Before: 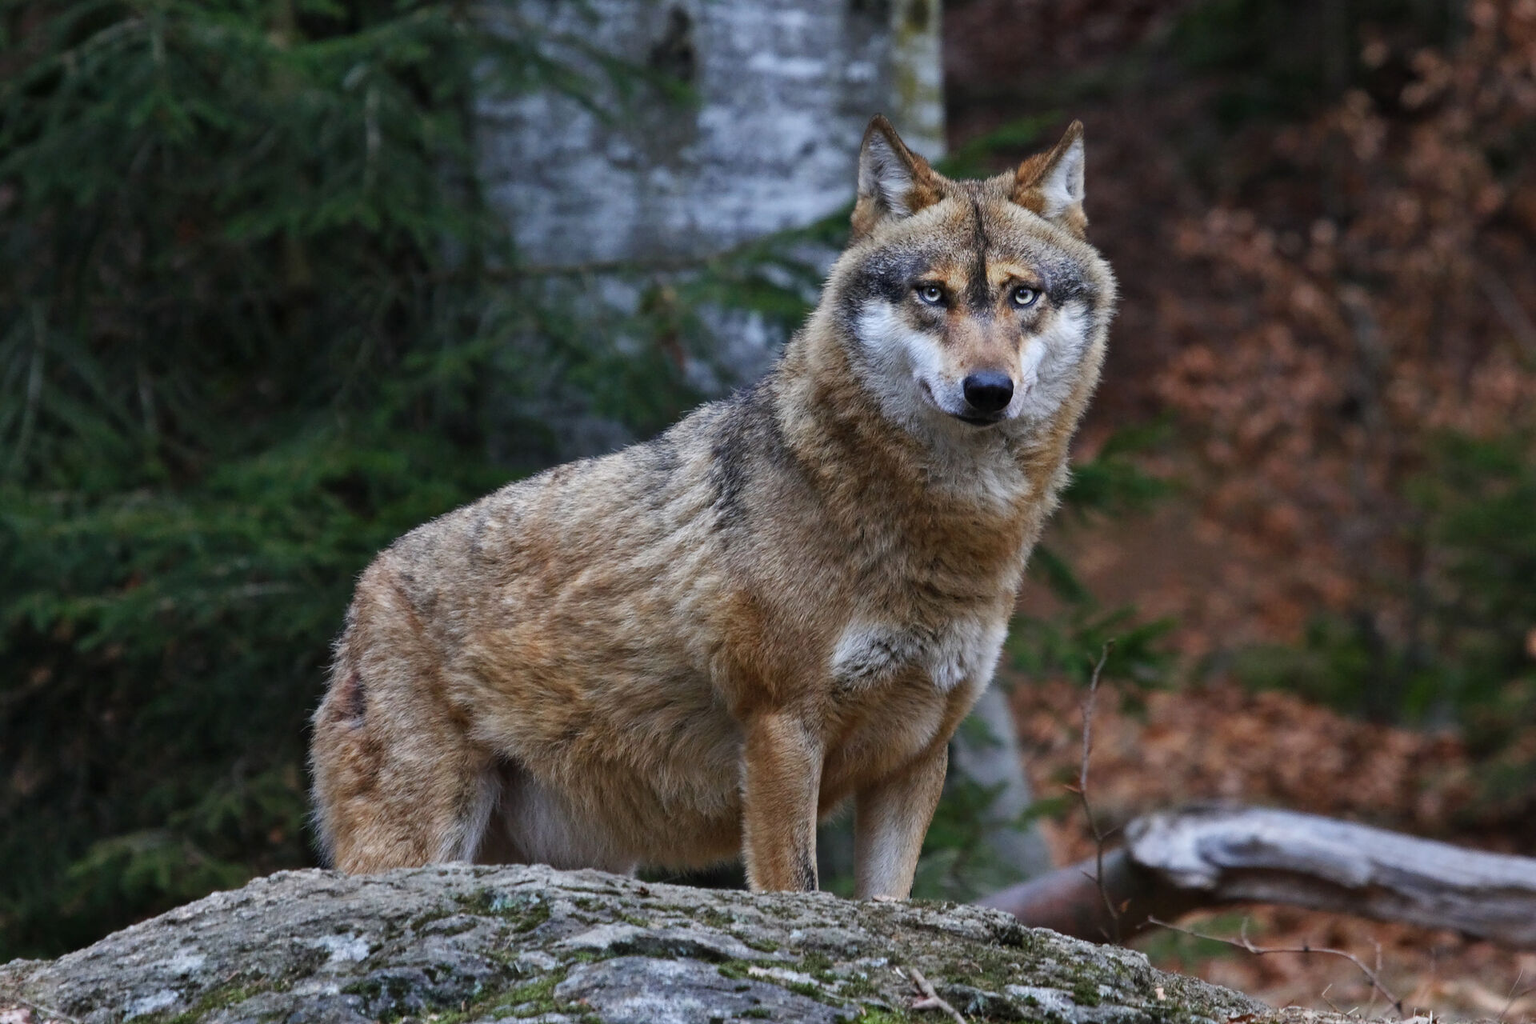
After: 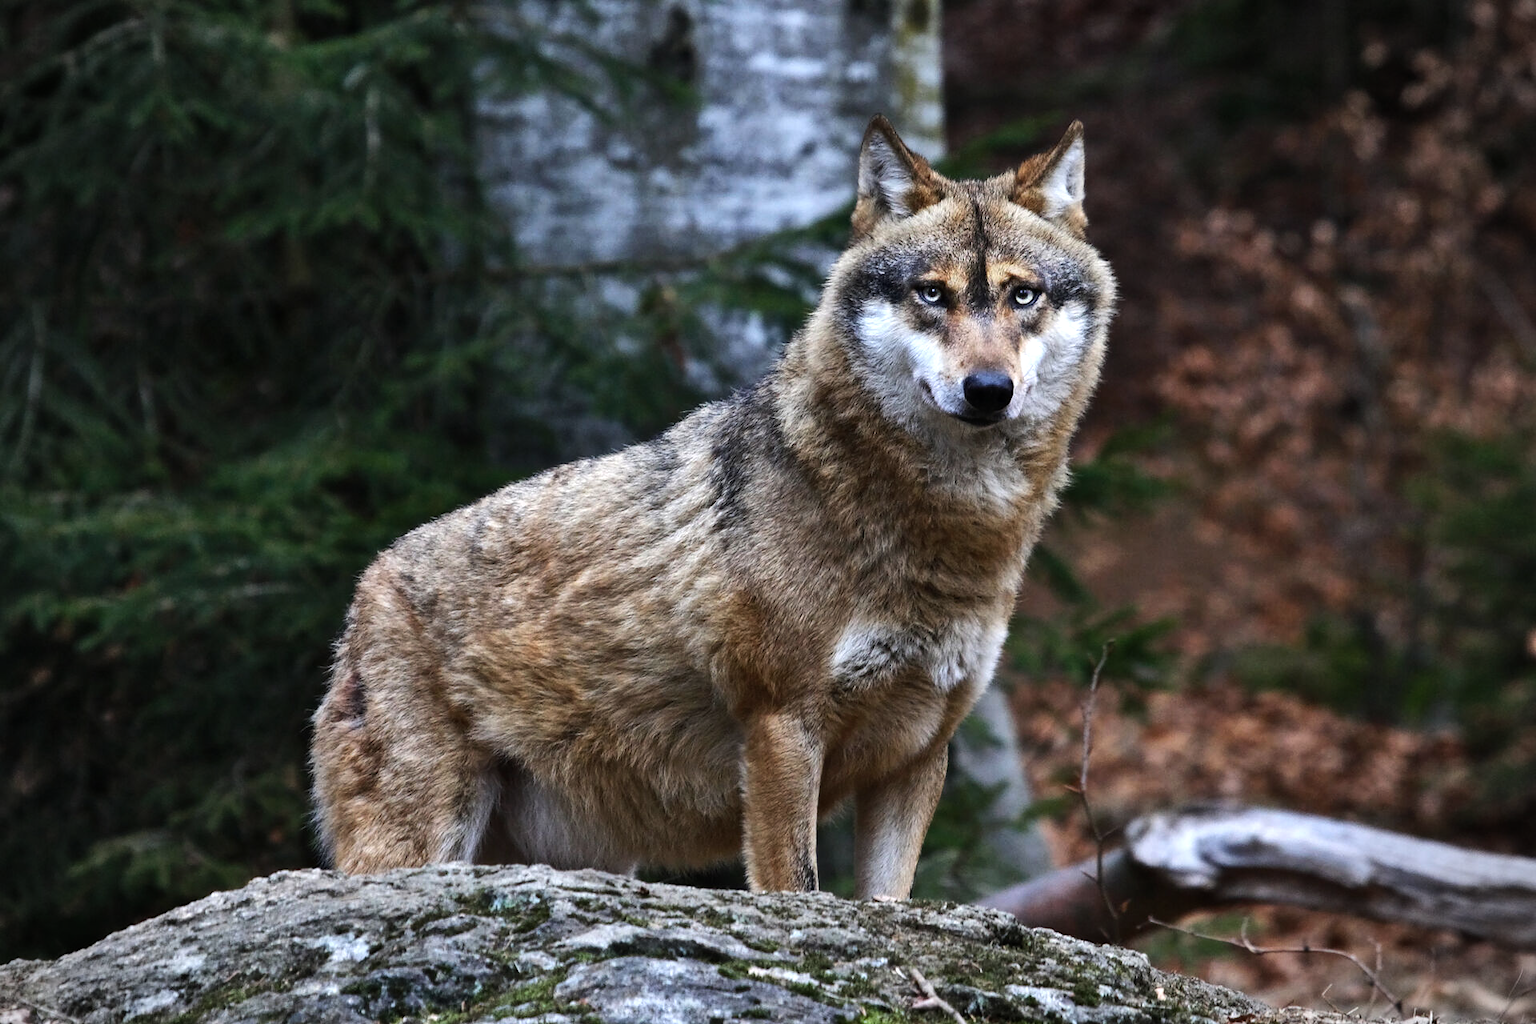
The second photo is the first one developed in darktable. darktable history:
tone equalizer: -8 EV -0.762 EV, -7 EV -0.708 EV, -6 EV -0.616 EV, -5 EV -0.397 EV, -3 EV 0.377 EV, -2 EV 0.6 EV, -1 EV 0.686 EV, +0 EV 0.751 EV, edges refinement/feathering 500, mask exposure compensation -1.57 EV, preserve details no
shadows and highlights: shadows 31.63, highlights -31.88, soften with gaussian
vignetting: fall-off start 89.33%, fall-off radius 44.08%, width/height ratio 1.156, unbound false
